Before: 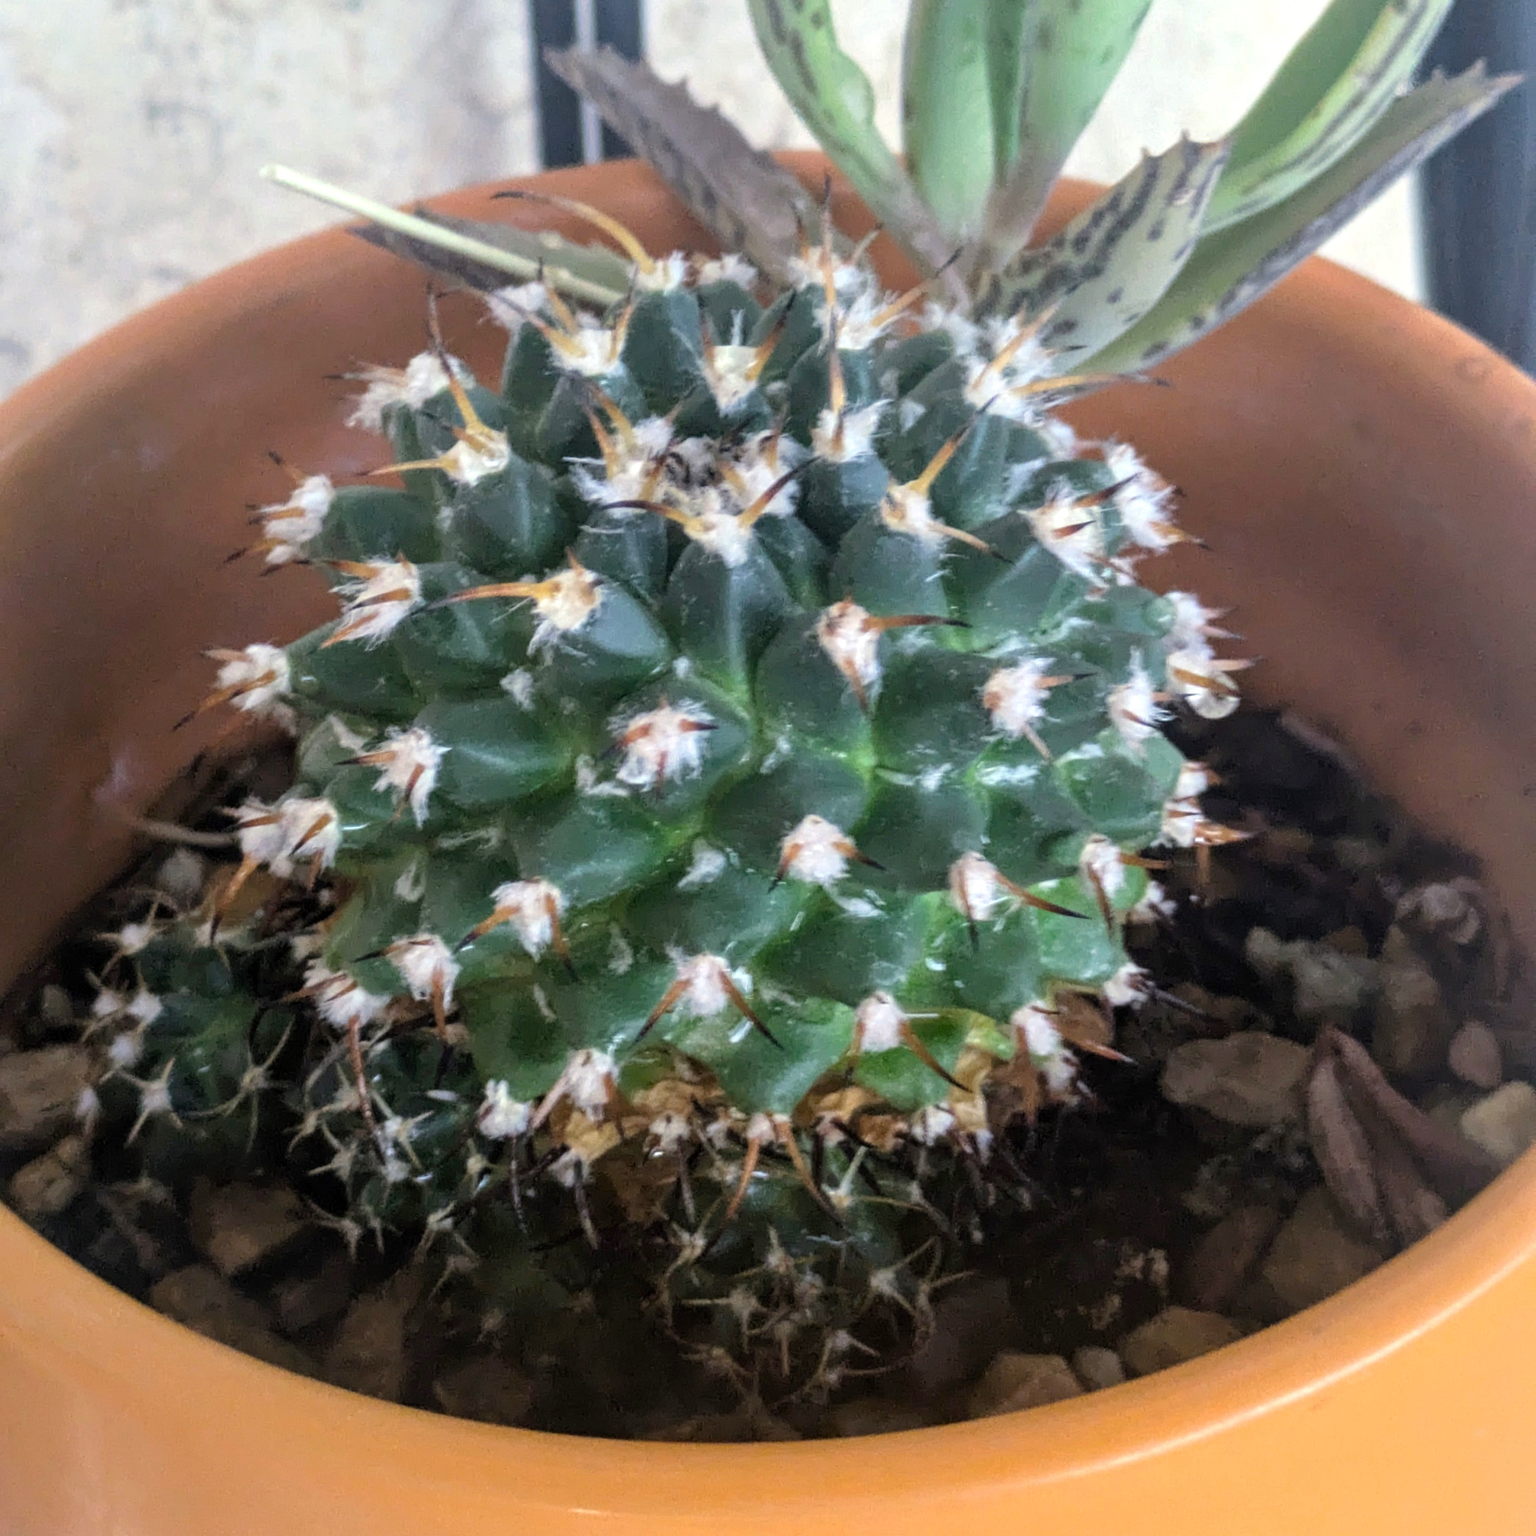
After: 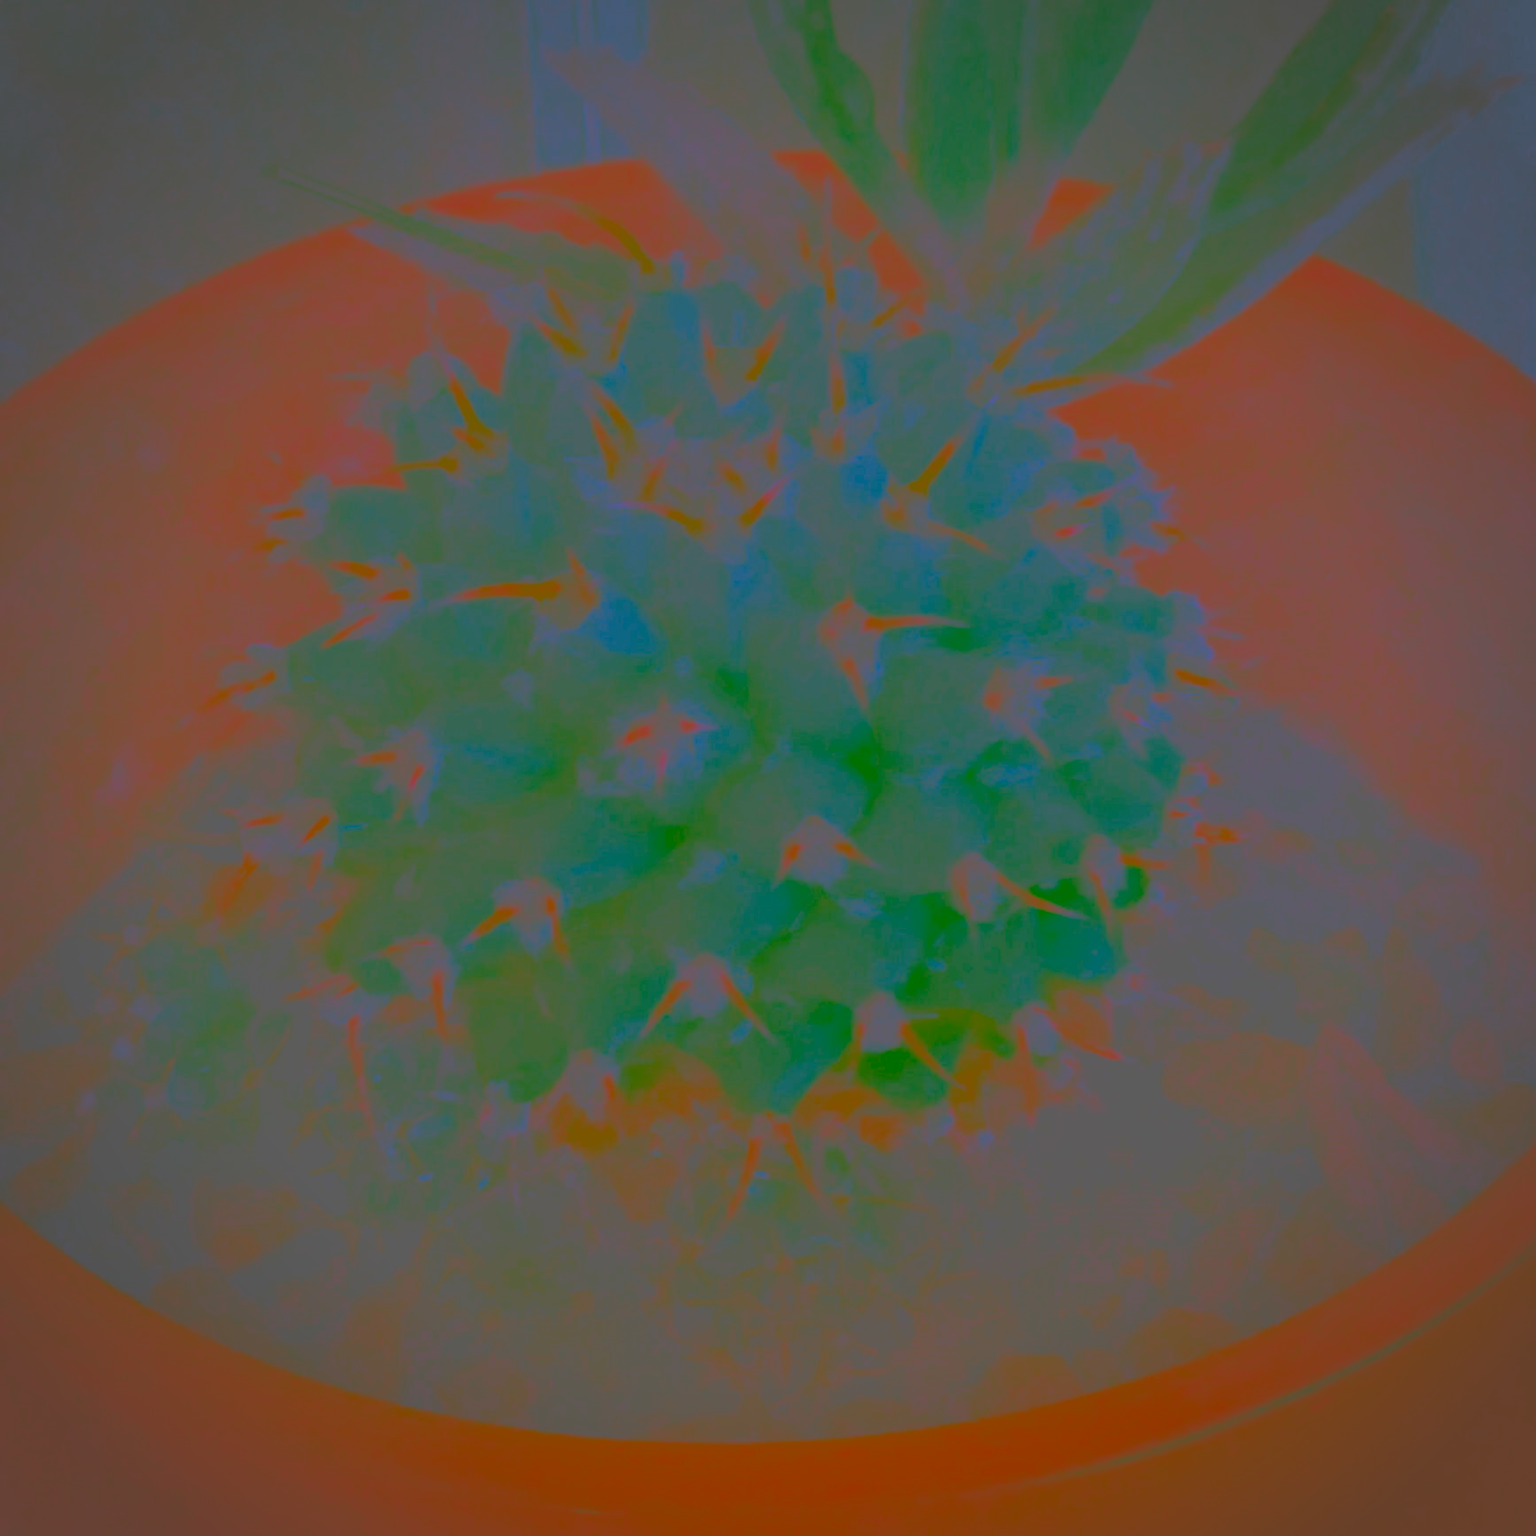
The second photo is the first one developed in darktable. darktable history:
sharpen: amount 1.861
contrast brightness saturation: contrast -0.99, brightness -0.17, saturation 0.75
vignetting: fall-off radius 45%, brightness -0.33
